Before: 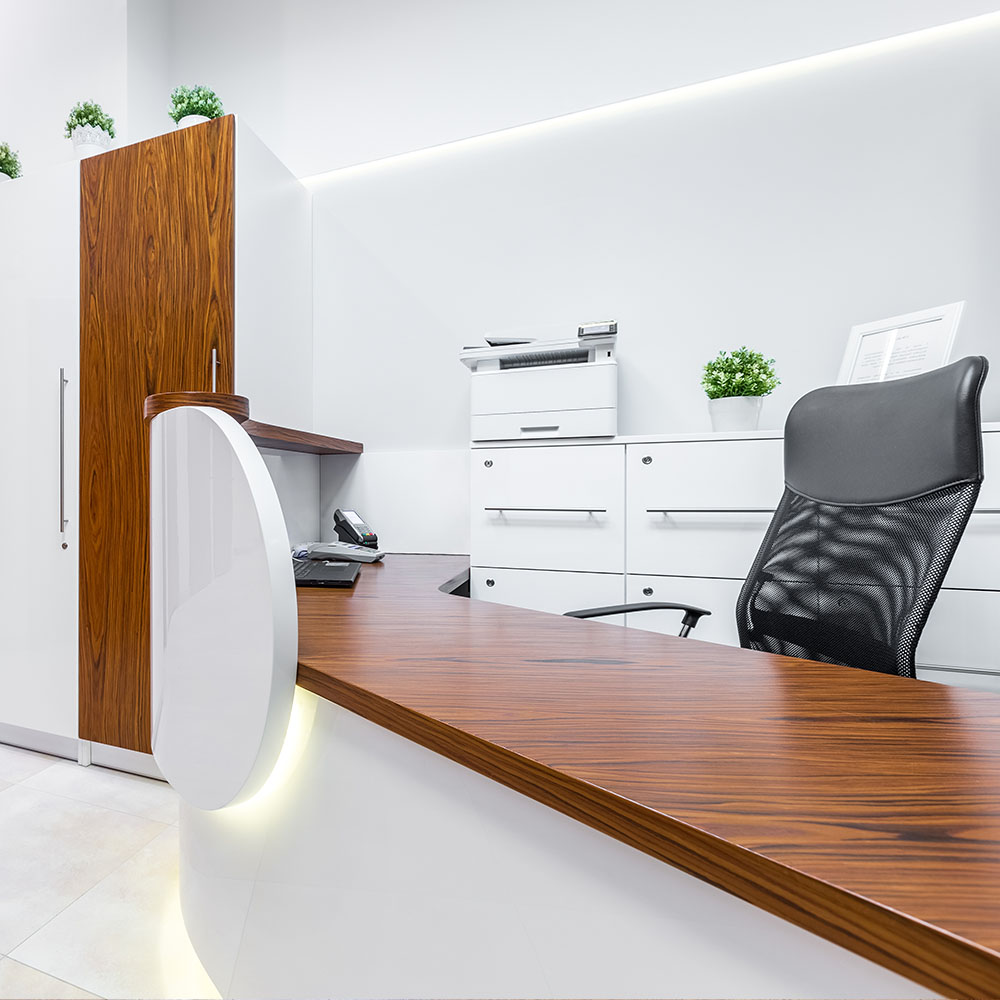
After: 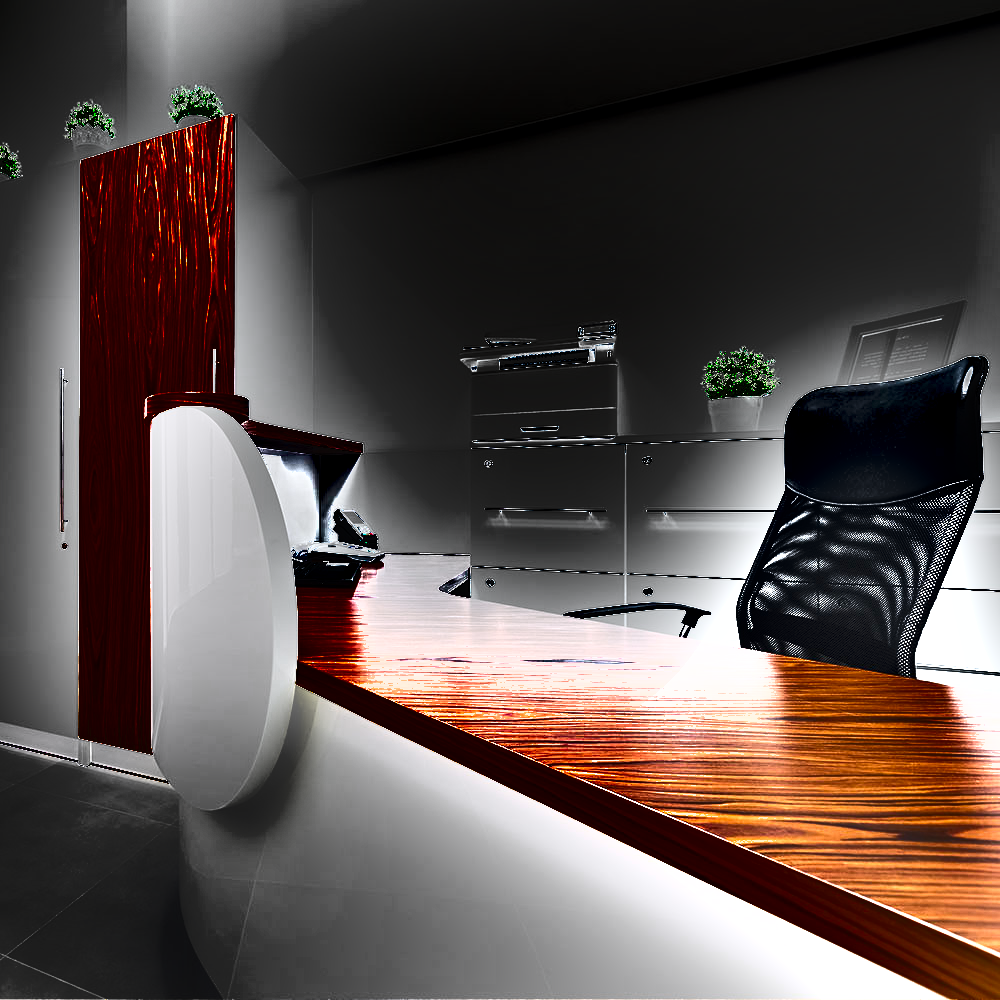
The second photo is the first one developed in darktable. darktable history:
exposure: black level correction 0, exposure 1.6 EV, compensate exposure bias true, compensate highlight preservation false
shadows and highlights: shadows 24.5, highlights -78.15, soften with gaussian
